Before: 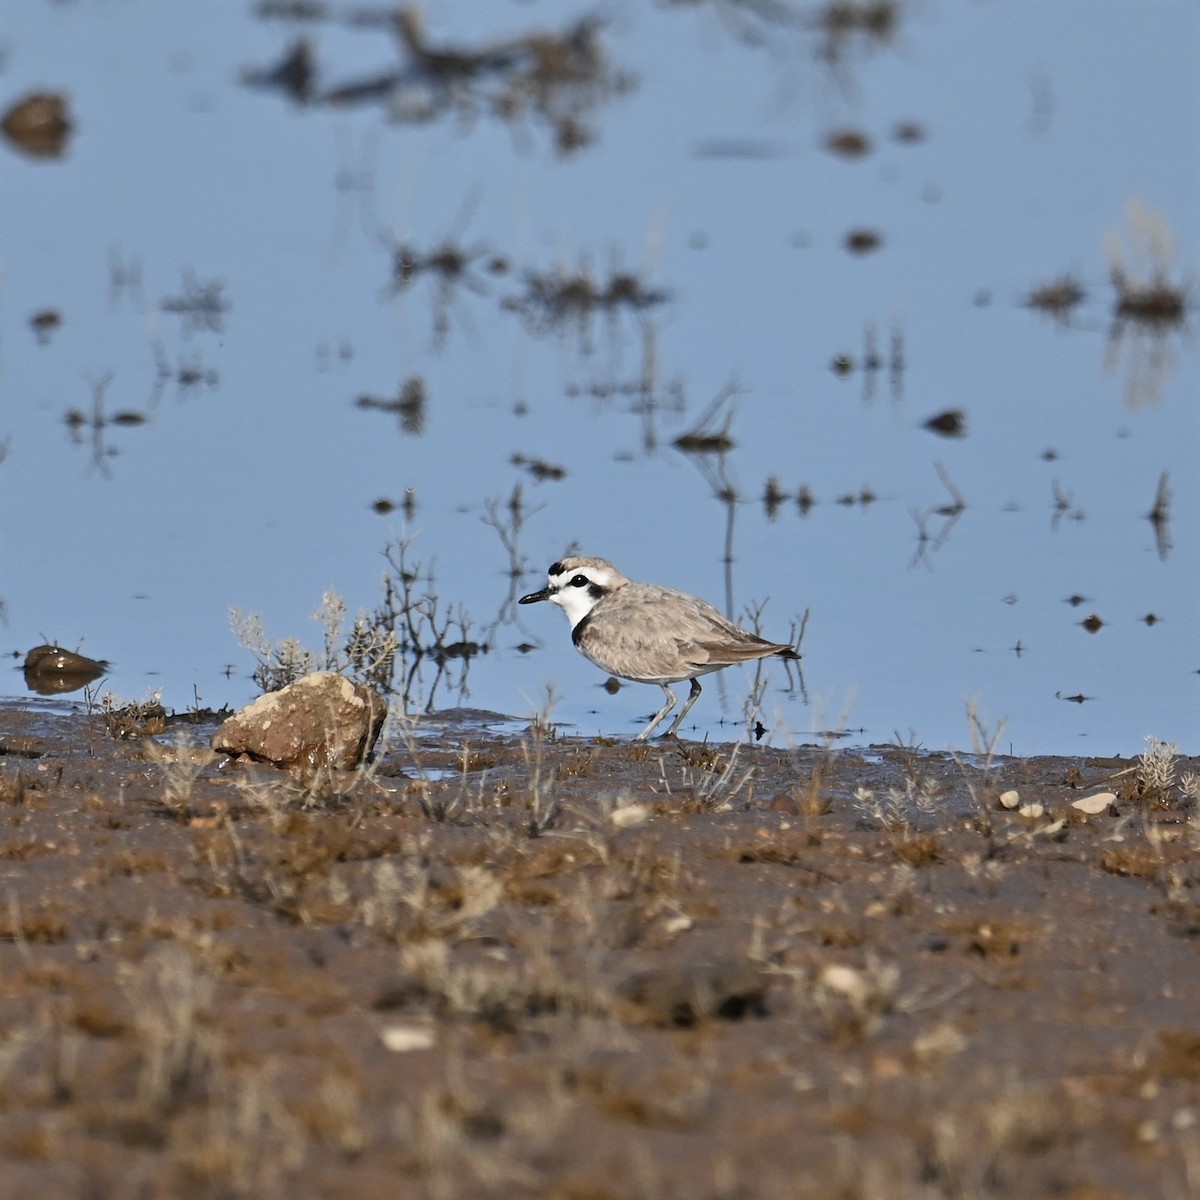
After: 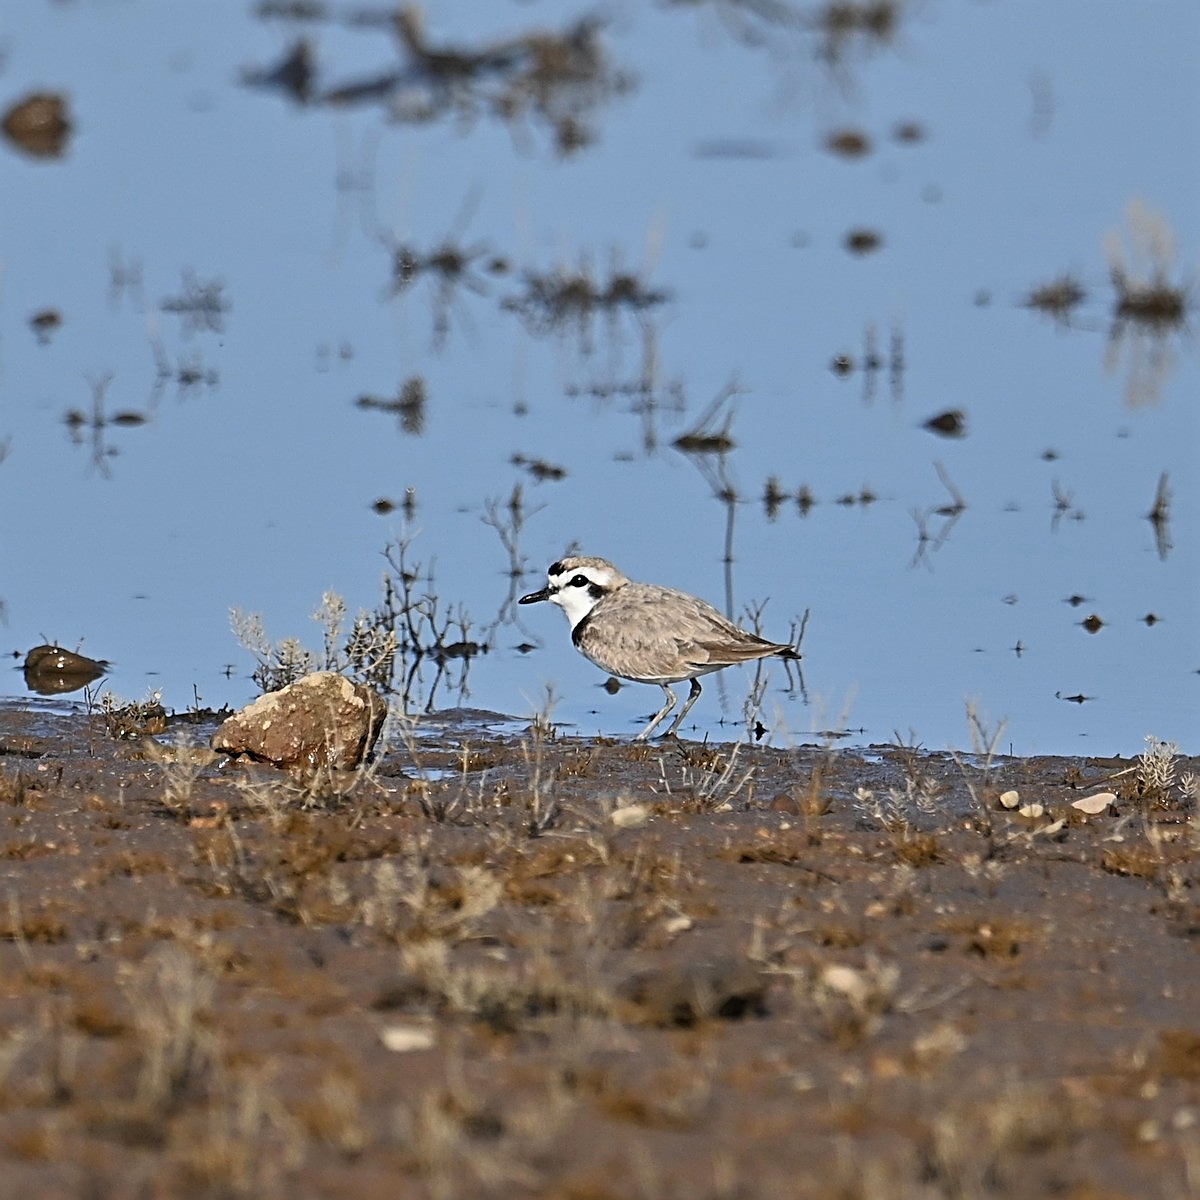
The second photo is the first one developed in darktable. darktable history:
color correction: saturation 1.11
sharpen: radius 2.543, amount 0.636
white balance: emerald 1
